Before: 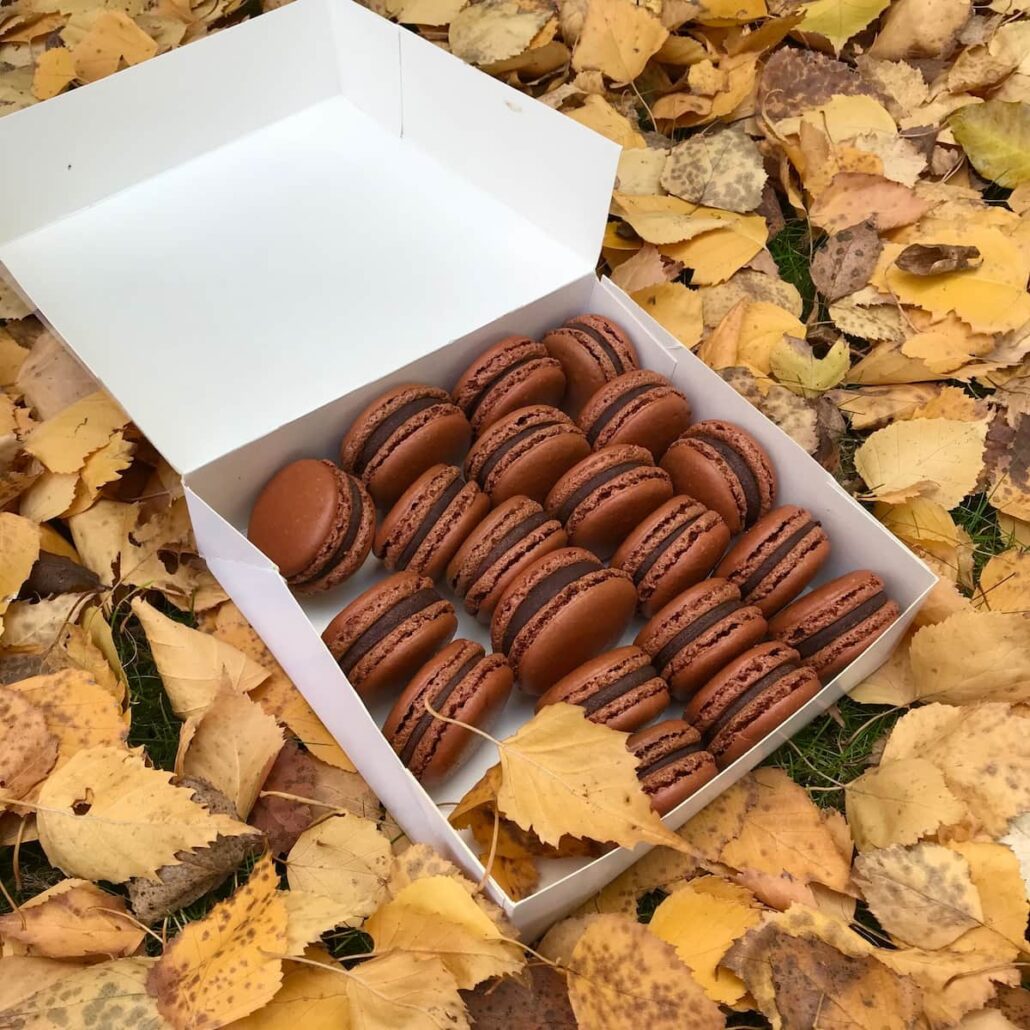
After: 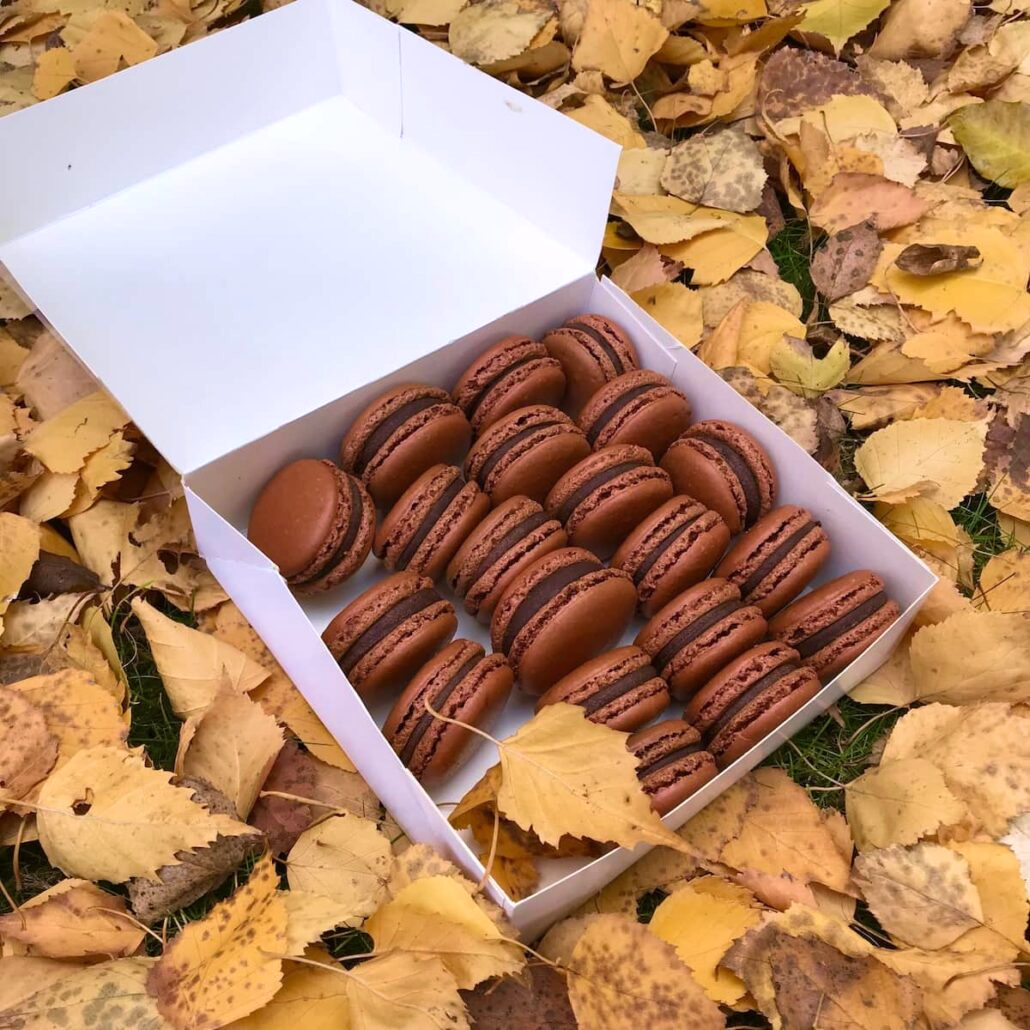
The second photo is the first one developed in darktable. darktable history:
white balance: red 1.004, blue 1.096
velvia: on, module defaults
